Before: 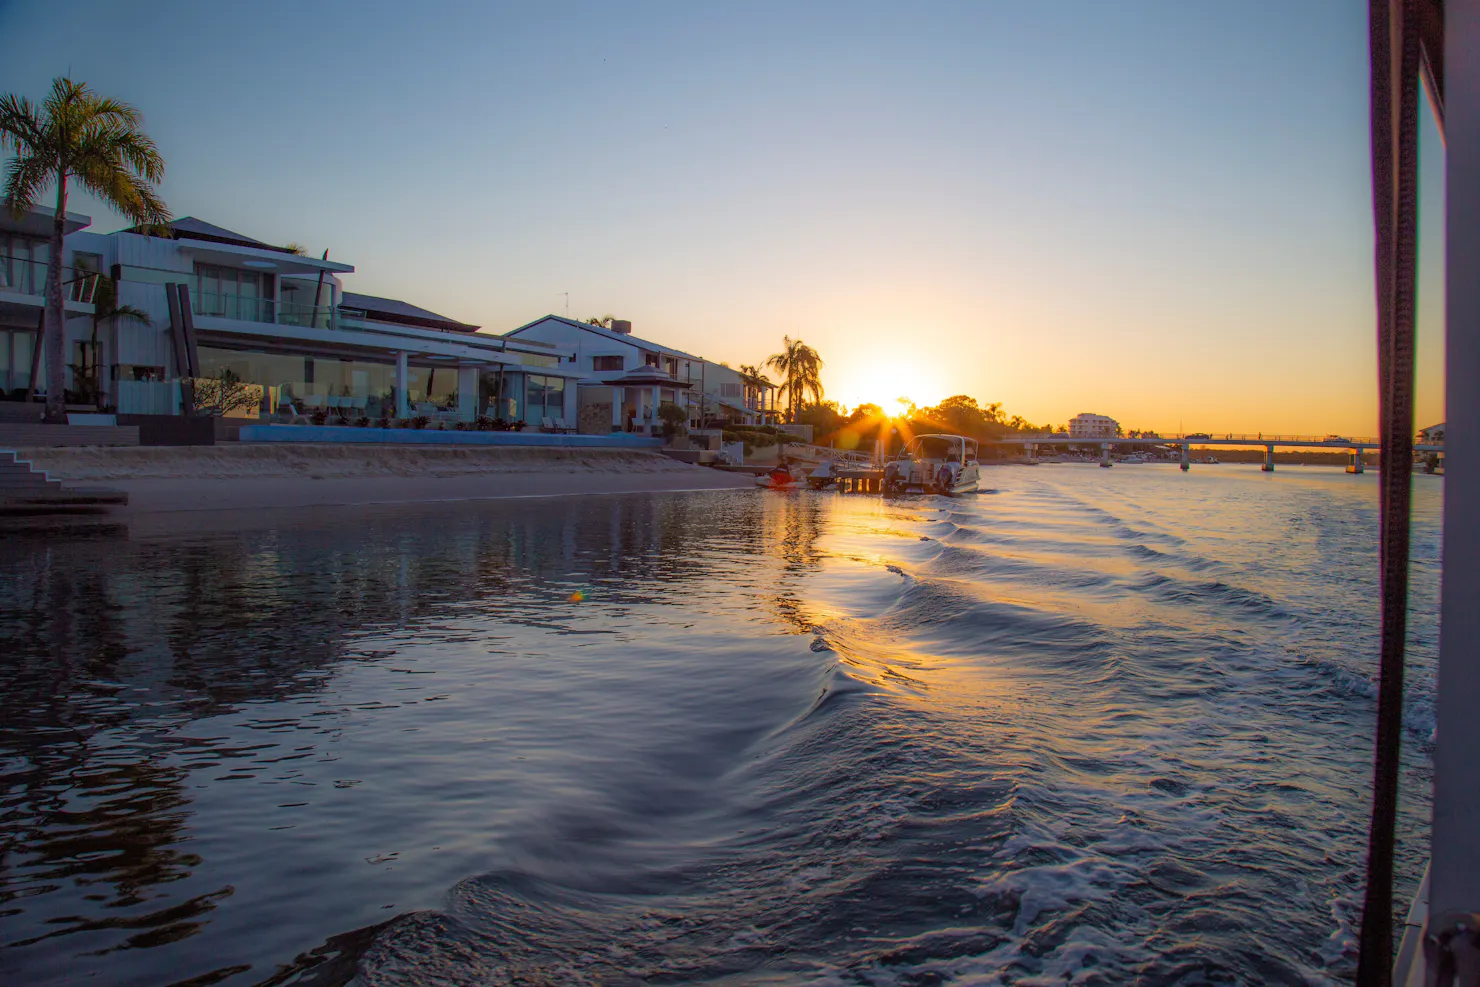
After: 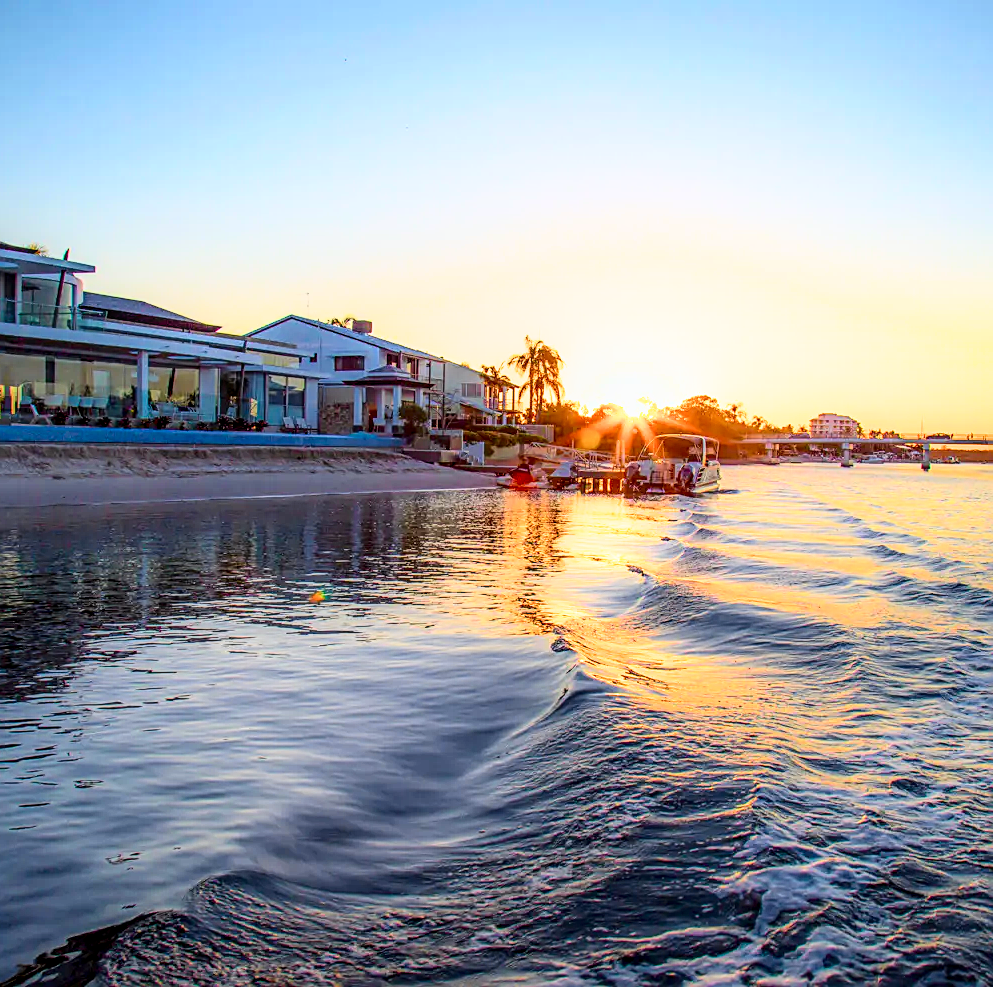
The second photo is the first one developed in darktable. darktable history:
sharpen: on, module defaults
tone curve: curves: ch0 [(0, 0) (0.187, 0.12) (0.384, 0.363) (0.618, 0.698) (0.754, 0.857) (0.875, 0.956) (1, 0.987)]; ch1 [(0, 0) (0.402, 0.36) (0.476, 0.466) (0.501, 0.501) (0.518, 0.514) (0.564, 0.608) (0.614, 0.664) (0.692, 0.744) (1, 1)]; ch2 [(0, 0) (0.435, 0.412) (0.483, 0.481) (0.503, 0.503) (0.522, 0.535) (0.563, 0.601) (0.627, 0.699) (0.699, 0.753) (0.997, 0.858)], color space Lab, independent channels, preserve colors none
crop and rotate: left 17.557%, right 15.292%
local contrast: on, module defaults
exposure: black level correction 0.001, exposure 1.037 EV, compensate exposure bias true, compensate highlight preservation false
filmic rgb: middle gray luminance 18.38%, black relative exposure -9.02 EV, white relative exposure 3.75 EV, target black luminance 0%, hardness 4.91, latitude 67.63%, contrast 0.95, highlights saturation mix 19.36%, shadows ↔ highlights balance 20.87%, color science v6 (2022)
